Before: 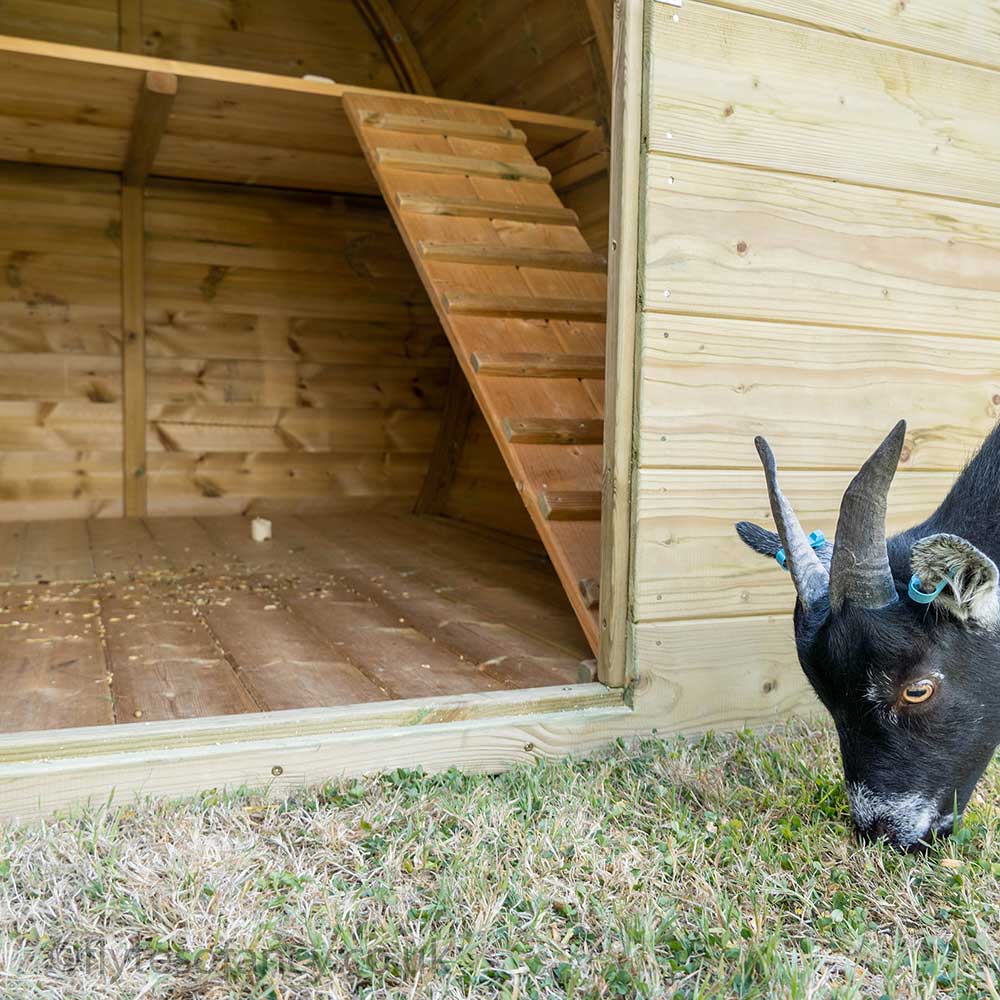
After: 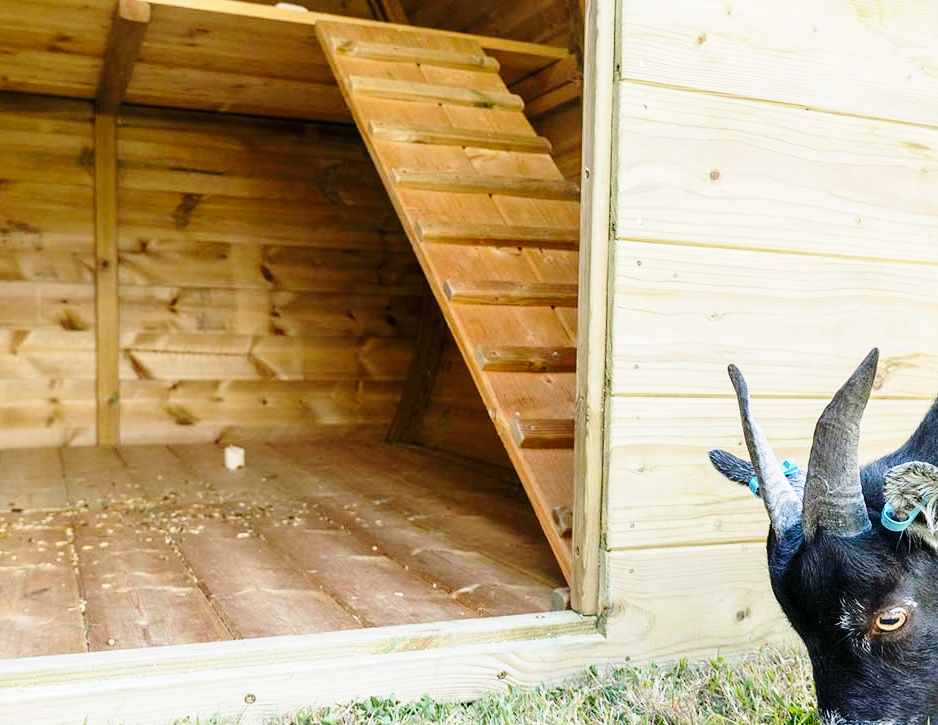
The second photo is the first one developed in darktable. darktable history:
crop: left 2.733%, top 7.204%, right 3.445%, bottom 20.215%
base curve: curves: ch0 [(0, 0) (0.028, 0.03) (0.121, 0.232) (0.46, 0.748) (0.859, 0.968) (1, 1)], preserve colors none
